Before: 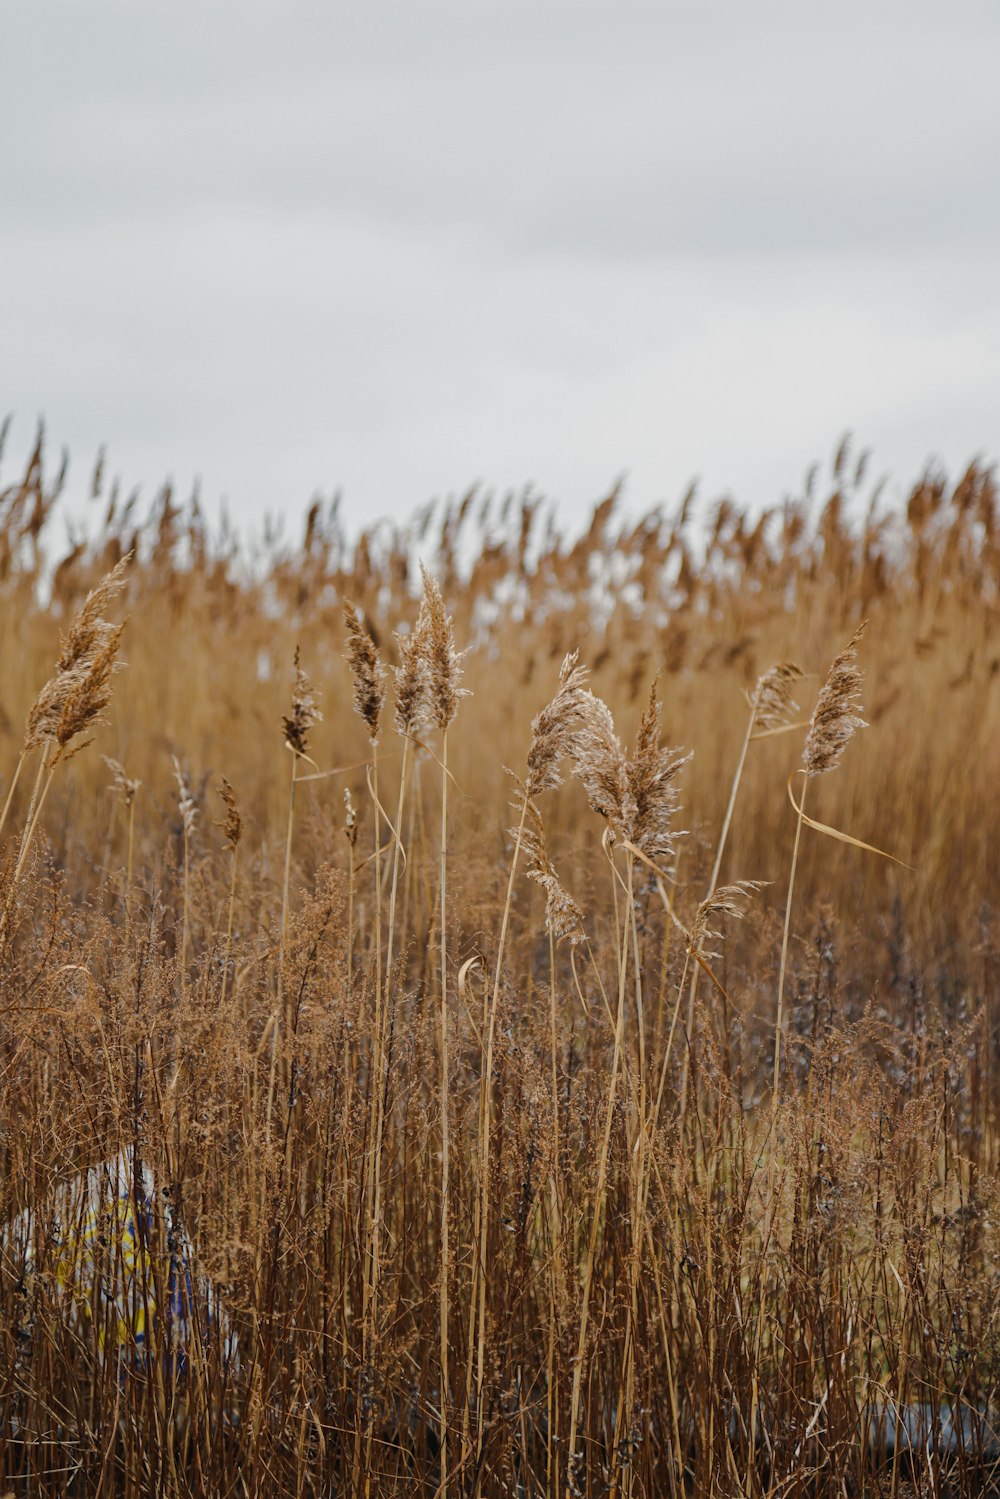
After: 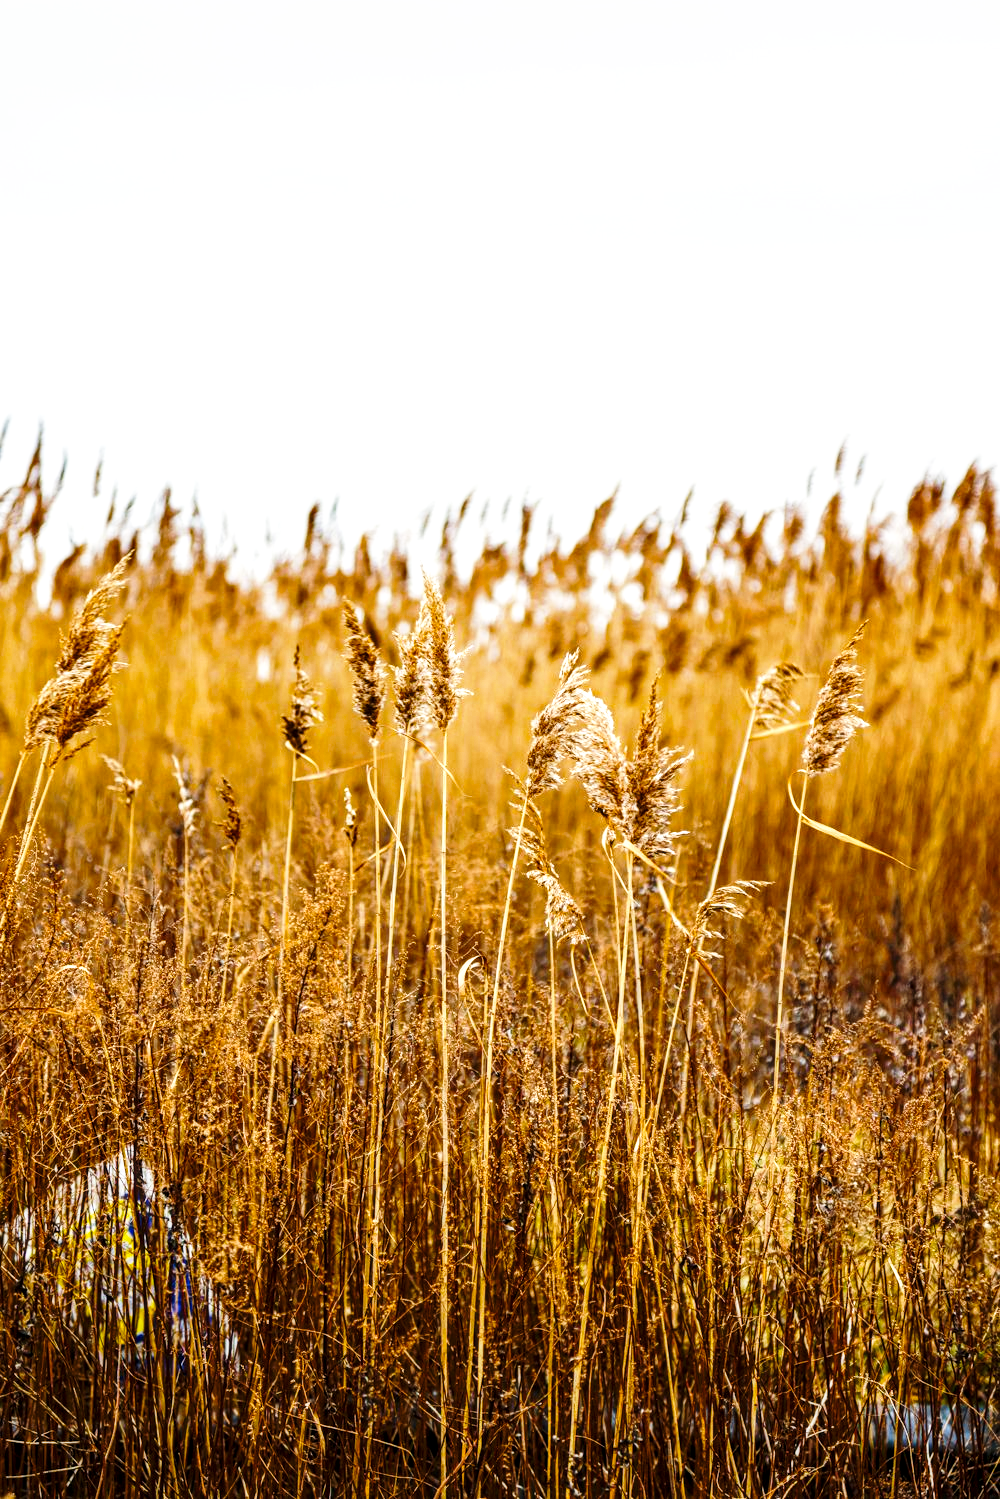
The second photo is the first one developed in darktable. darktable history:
local contrast: detail 130%
color balance rgb: shadows lift › luminance -10.178%, power › hue 312.34°, linear chroma grading › global chroma 6.813%, perceptual saturation grading › global saturation 20%, perceptual saturation grading › highlights -25.739%, perceptual saturation grading › shadows 26.023%, perceptual brilliance grading › highlights 16.321%, perceptual brilliance grading › mid-tones 6.226%, perceptual brilliance grading › shadows -15.013%, global vibrance 20%
exposure: black level correction 0.002, exposure -0.104 EV, compensate exposure bias true, compensate highlight preservation false
base curve: curves: ch0 [(0, 0) (0.026, 0.03) (0.109, 0.232) (0.351, 0.748) (0.669, 0.968) (1, 1)], preserve colors none
